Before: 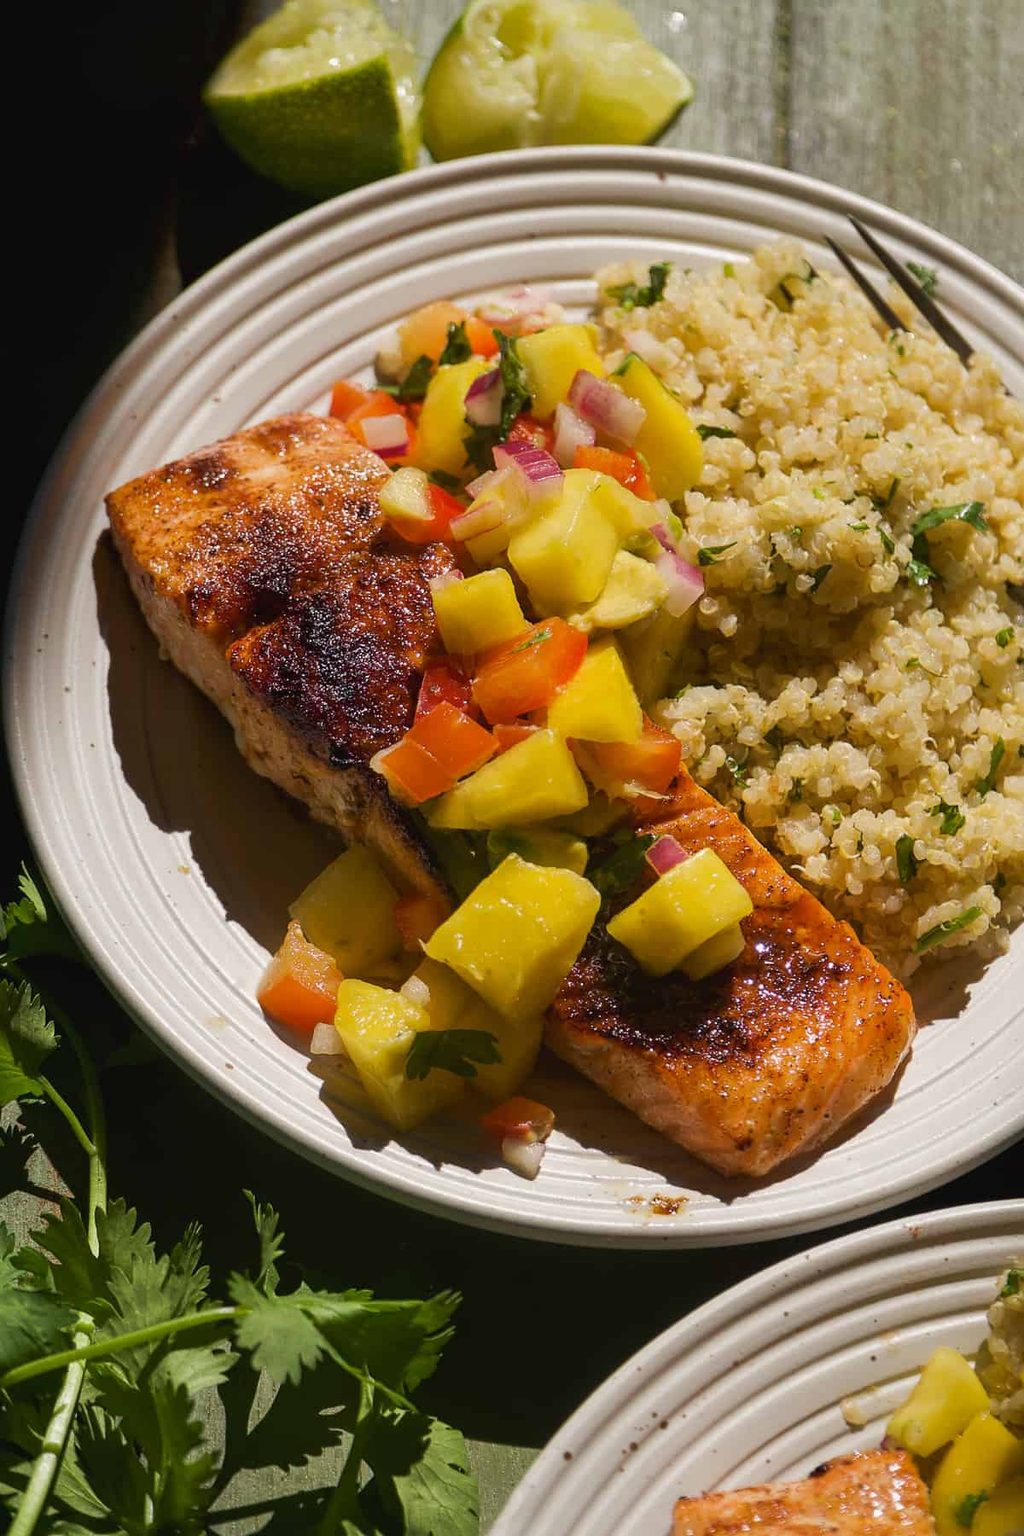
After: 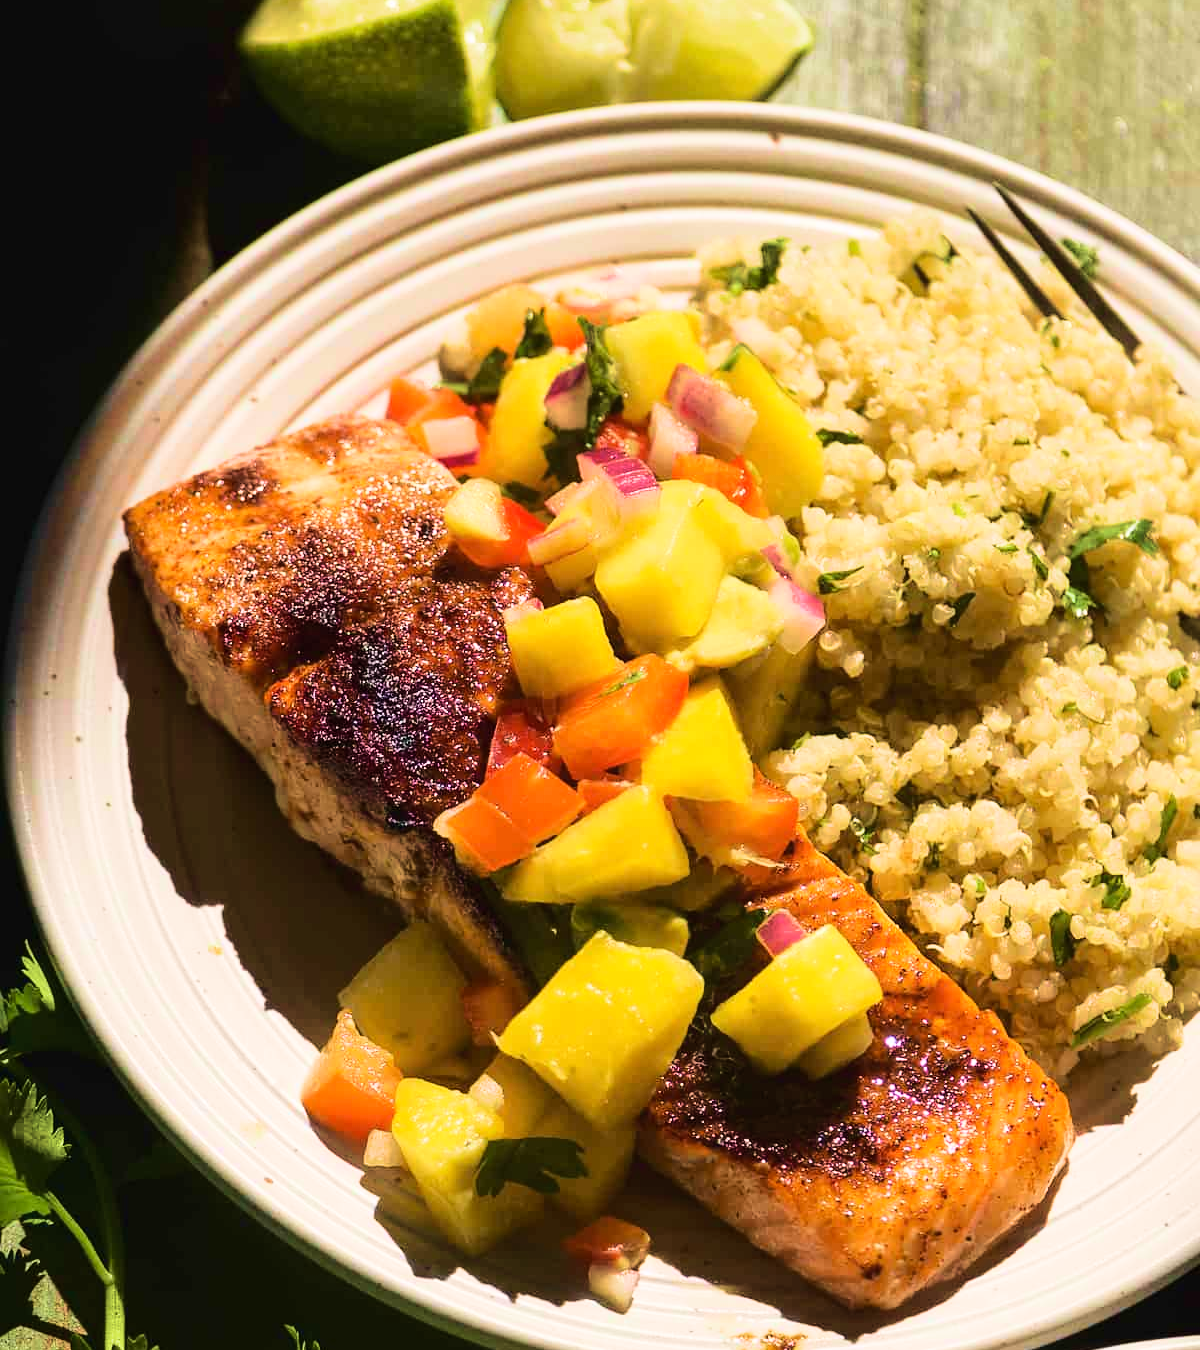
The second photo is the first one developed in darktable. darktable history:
crop: top 3.838%, bottom 21.124%
velvia: strength 74.62%
base curve: curves: ch0 [(0, 0) (0.028, 0.03) (0.121, 0.232) (0.46, 0.748) (0.859, 0.968) (1, 1)]
